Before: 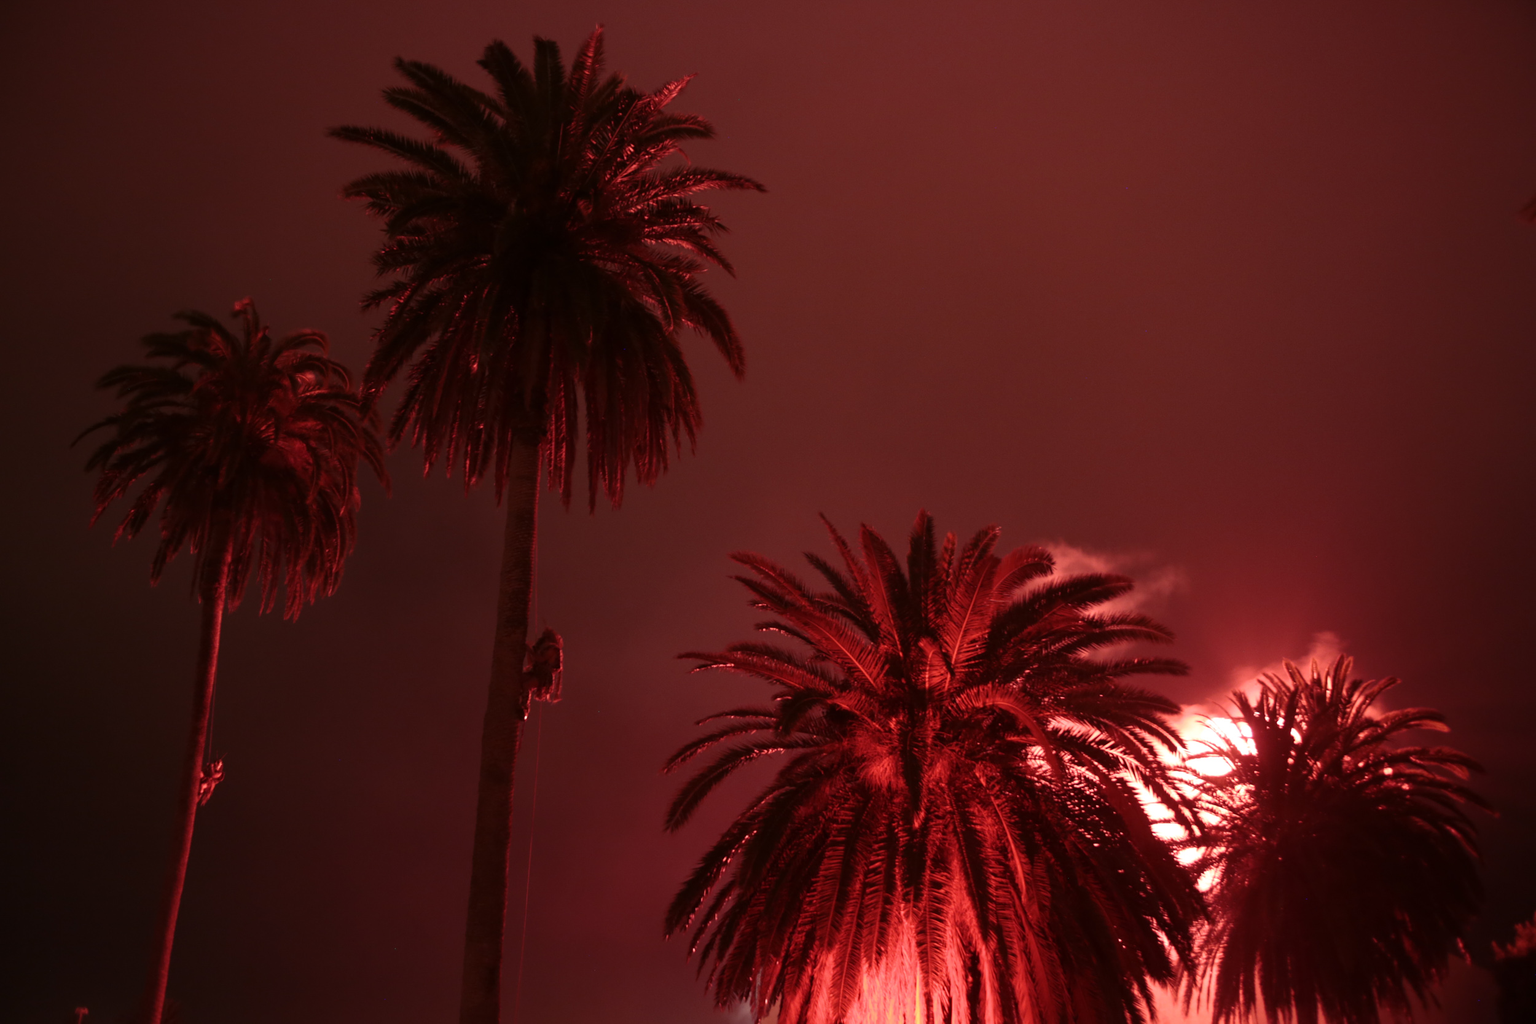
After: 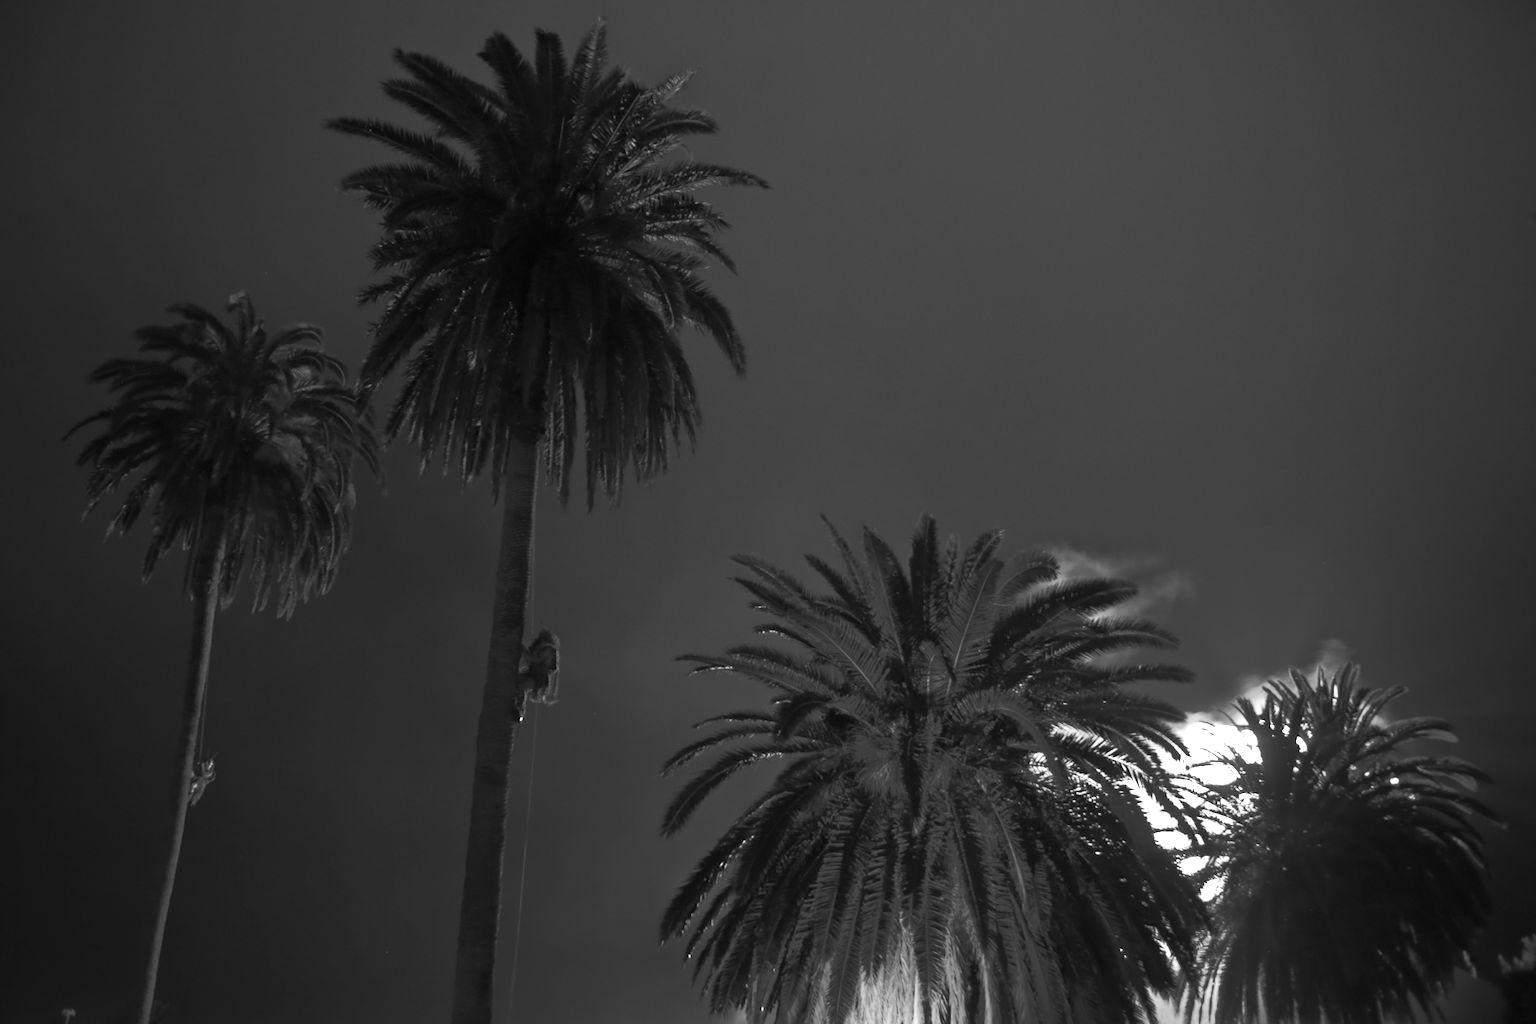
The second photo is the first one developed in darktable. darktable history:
exposure: exposure 1 EV, compensate highlight preservation false
monochrome: a 0, b 0, size 0.5, highlights 0.57
crop and rotate: angle -0.5°
